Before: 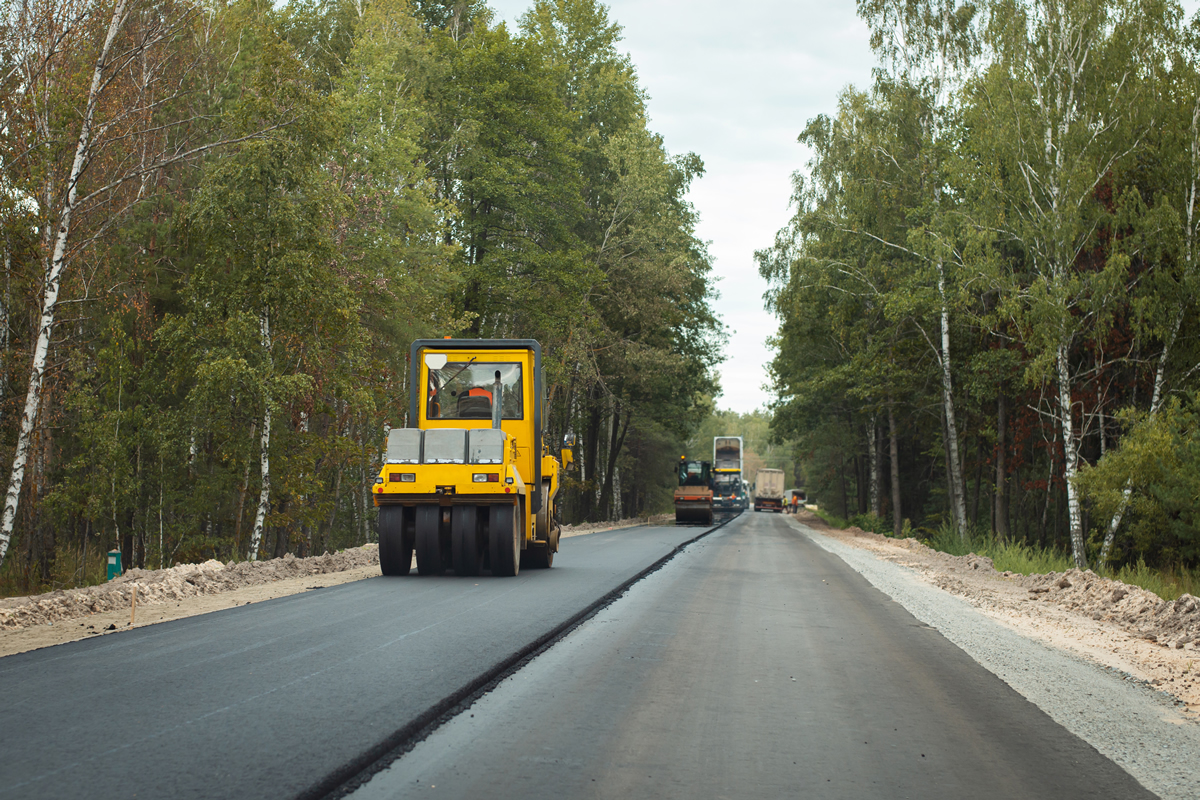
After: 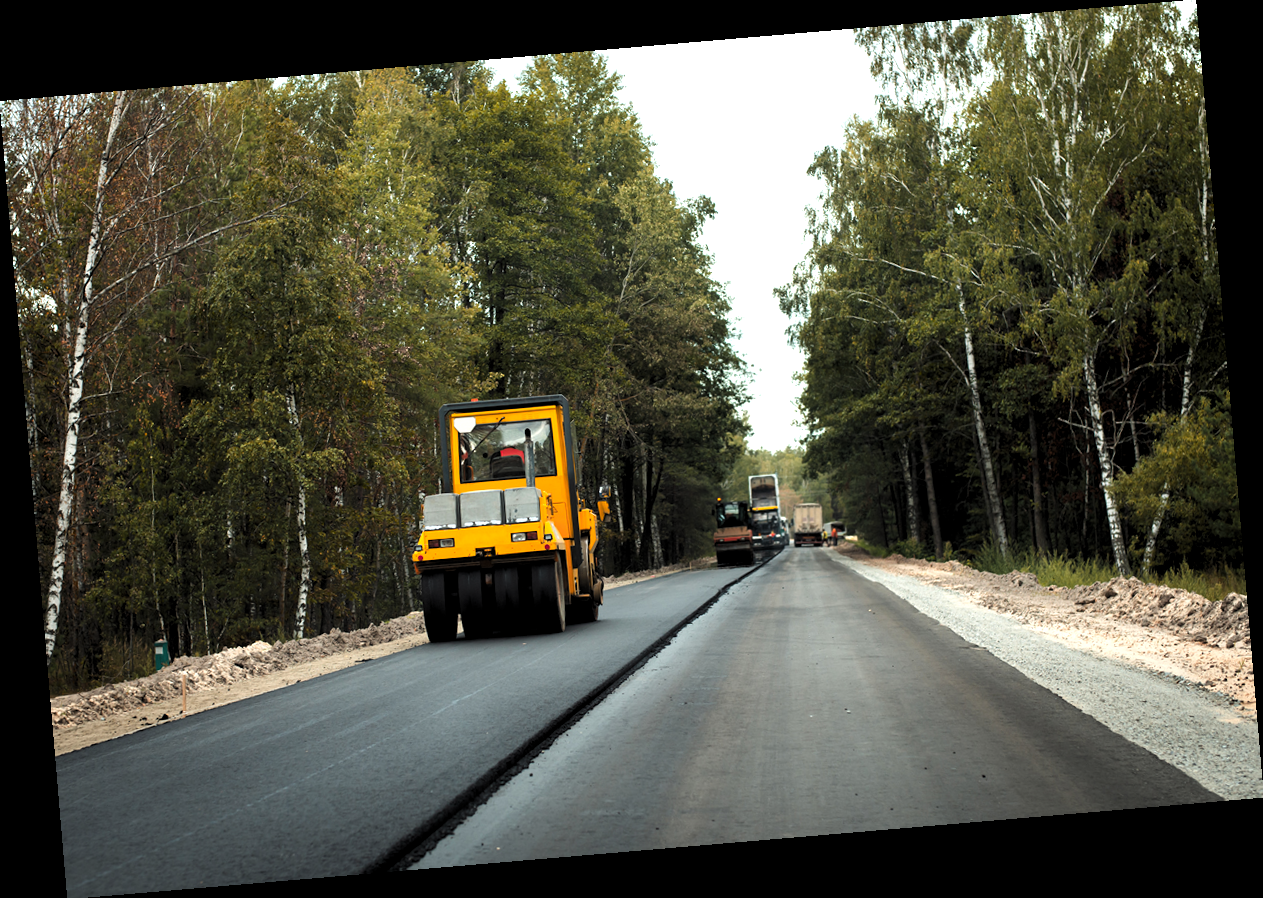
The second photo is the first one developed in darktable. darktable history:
levels: levels [0.129, 0.519, 0.867]
rotate and perspective: rotation -4.86°, automatic cropping off
color zones: curves: ch1 [(0.239, 0.552) (0.75, 0.5)]; ch2 [(0.25, 0.462) (0.749, 0.457)], mix 25.94%
